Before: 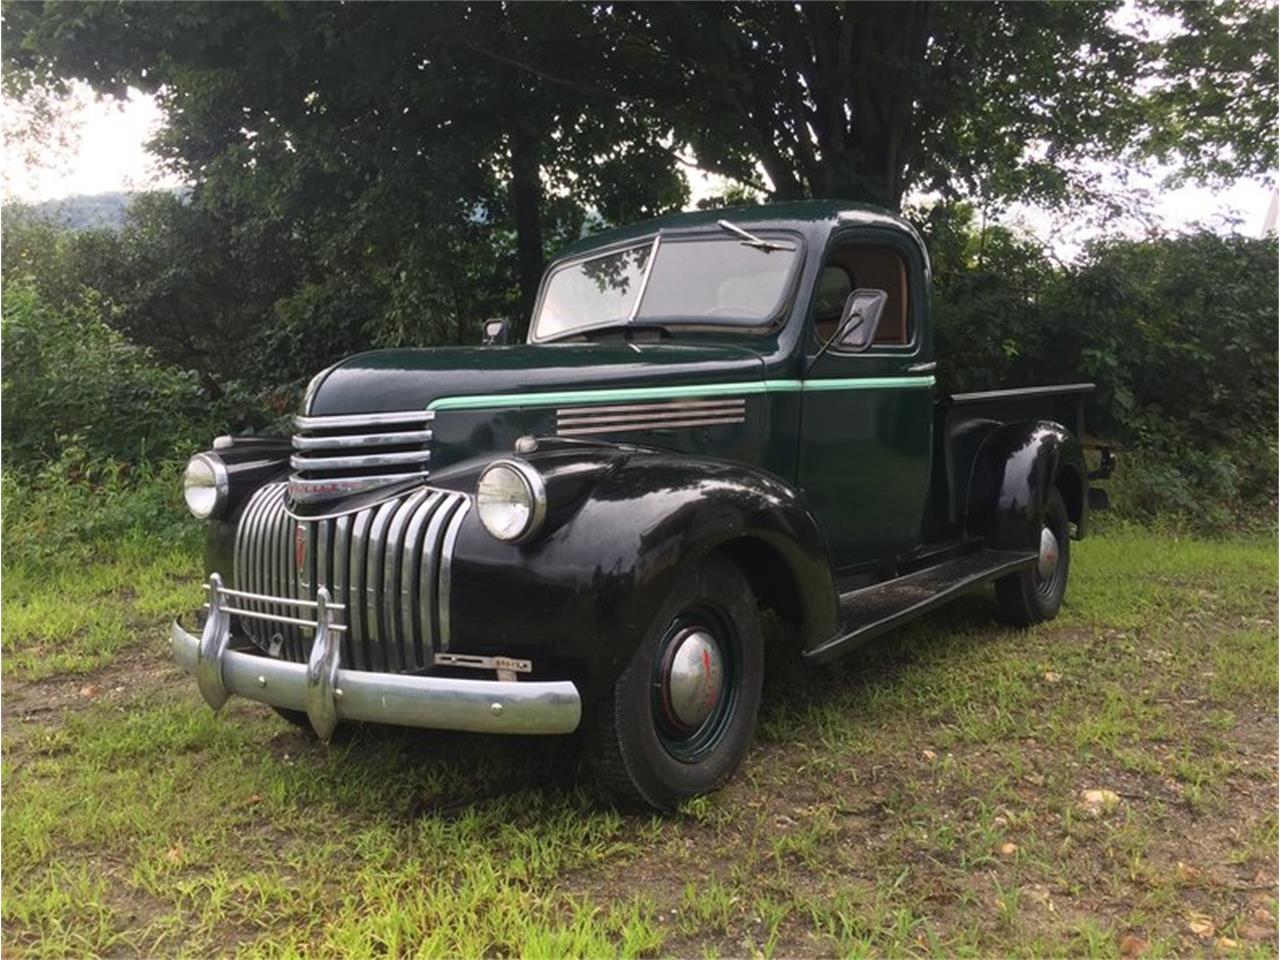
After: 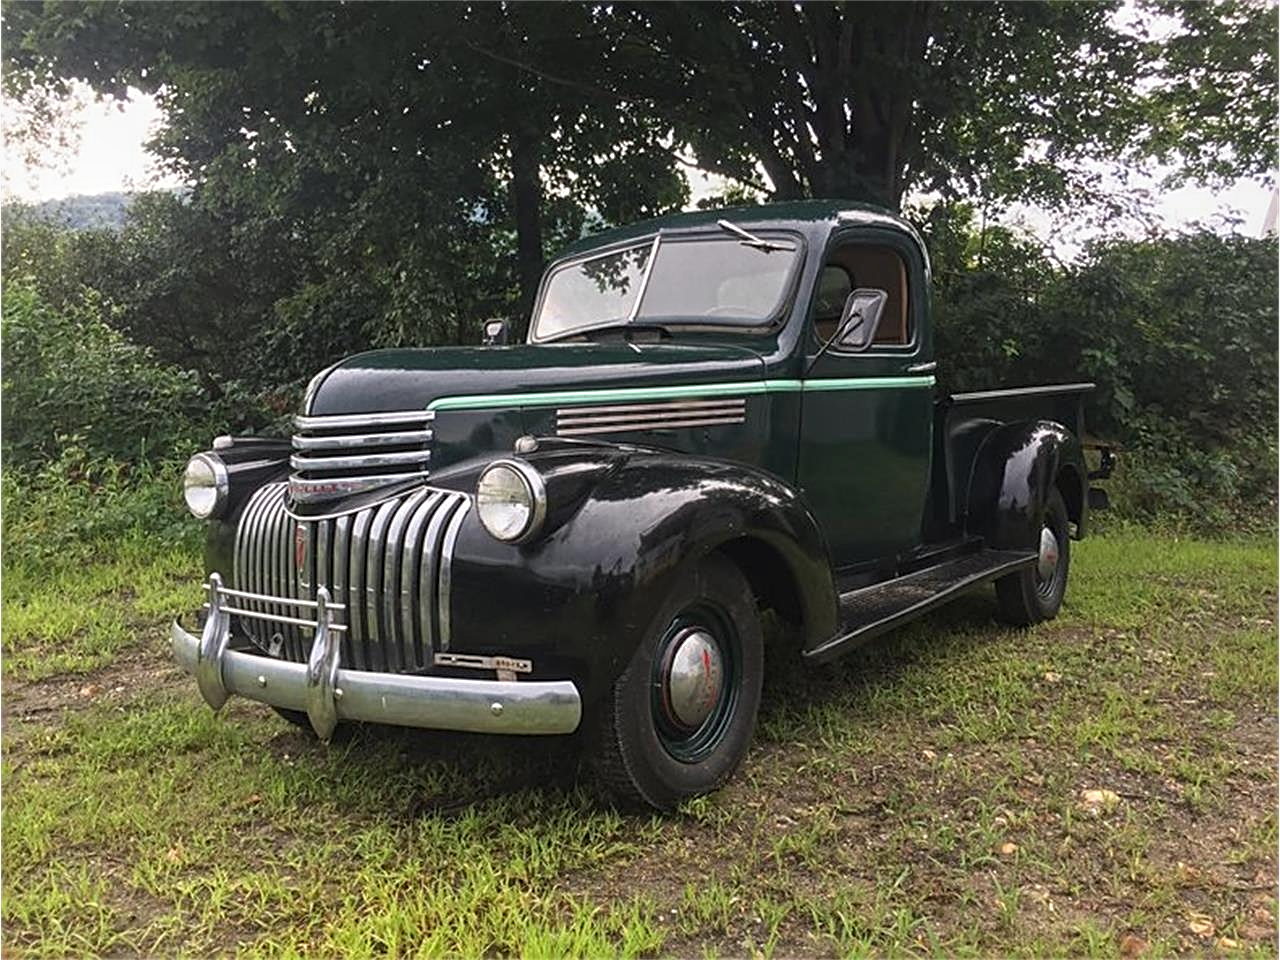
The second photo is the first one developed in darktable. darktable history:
sharpen: radius 2.564, amount 0.691
local contrast: detail 118%
